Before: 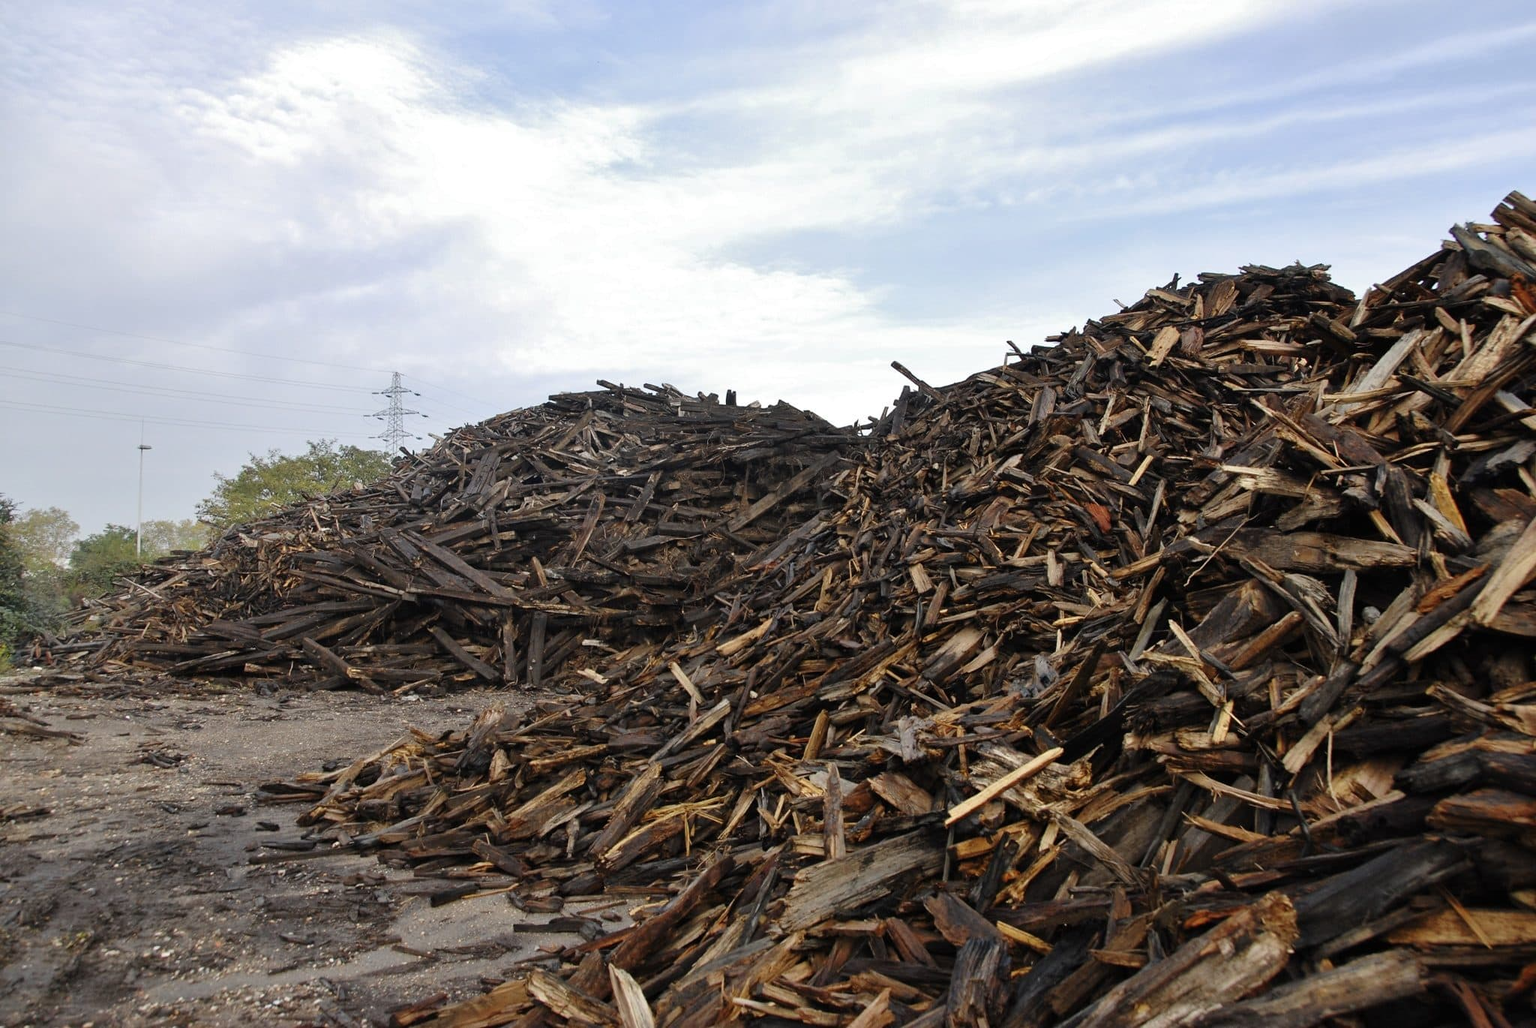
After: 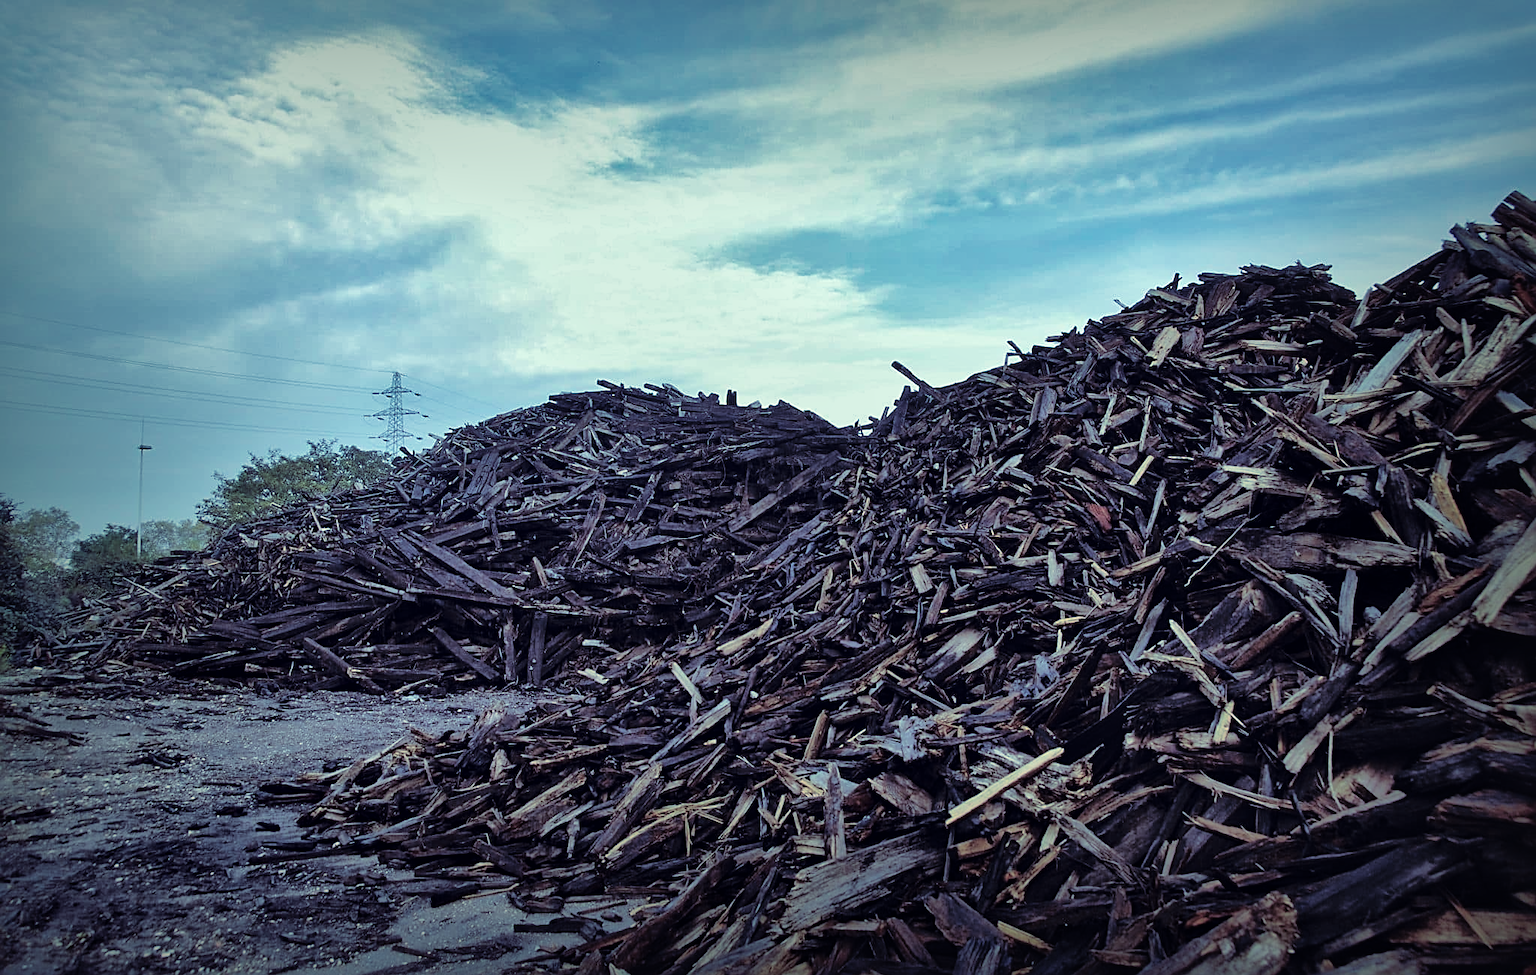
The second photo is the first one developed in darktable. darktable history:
sharpen: on, module defaults
rgb curve: curves: ch0 [(0, 0.186) (0.314, 0.284) (0.576, 0.466) (0.805, 0.691) (0.936, 0.886)]; ch1 [(0, 0.186) (0.314, 0.284) (0.581, 0.534) (0.771, 0.746) (0.936, 0.958)]; ch2 [(0, 0.216) (0.275, 0.39) (1, 1)], mode RGB, independent channels, compensate middle gray true, preserve colors none
shadows and highlights: on, module defaults
crop and rotate: top 0%, bottom 5.097%
fill light: exposure -2 EV, width 8.6
filmic rgb: black relative exposure -16 EV, white relative exposure 6.29 EV, hardness 5.1, contrast 1.35
vignetting: fall-off start 53.2%, brightness -0.594, saturation 0, automatic ratio true, width/height ratio 1.313, shape 0.22, unbound false
local contrast: mode bilateral grid, contrast 50, coarseness 50, detail 150%, midtone range 0.2
